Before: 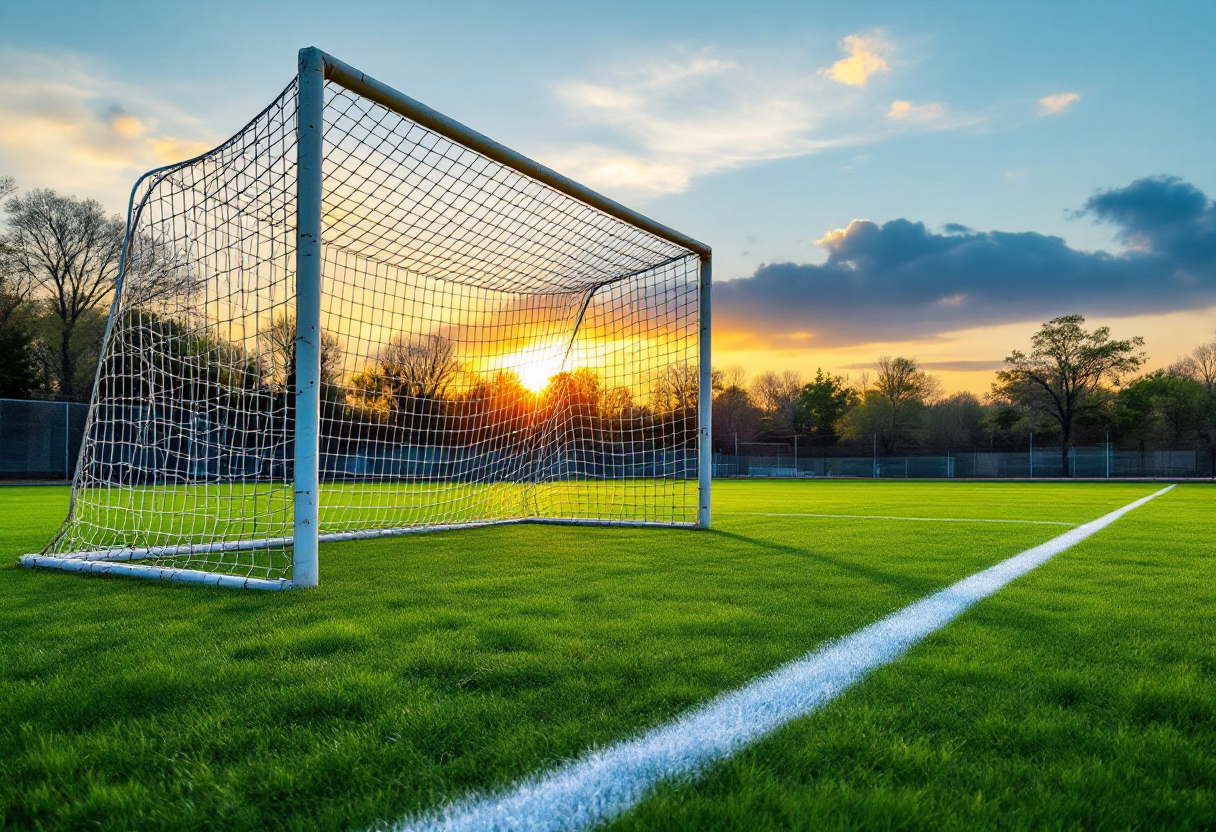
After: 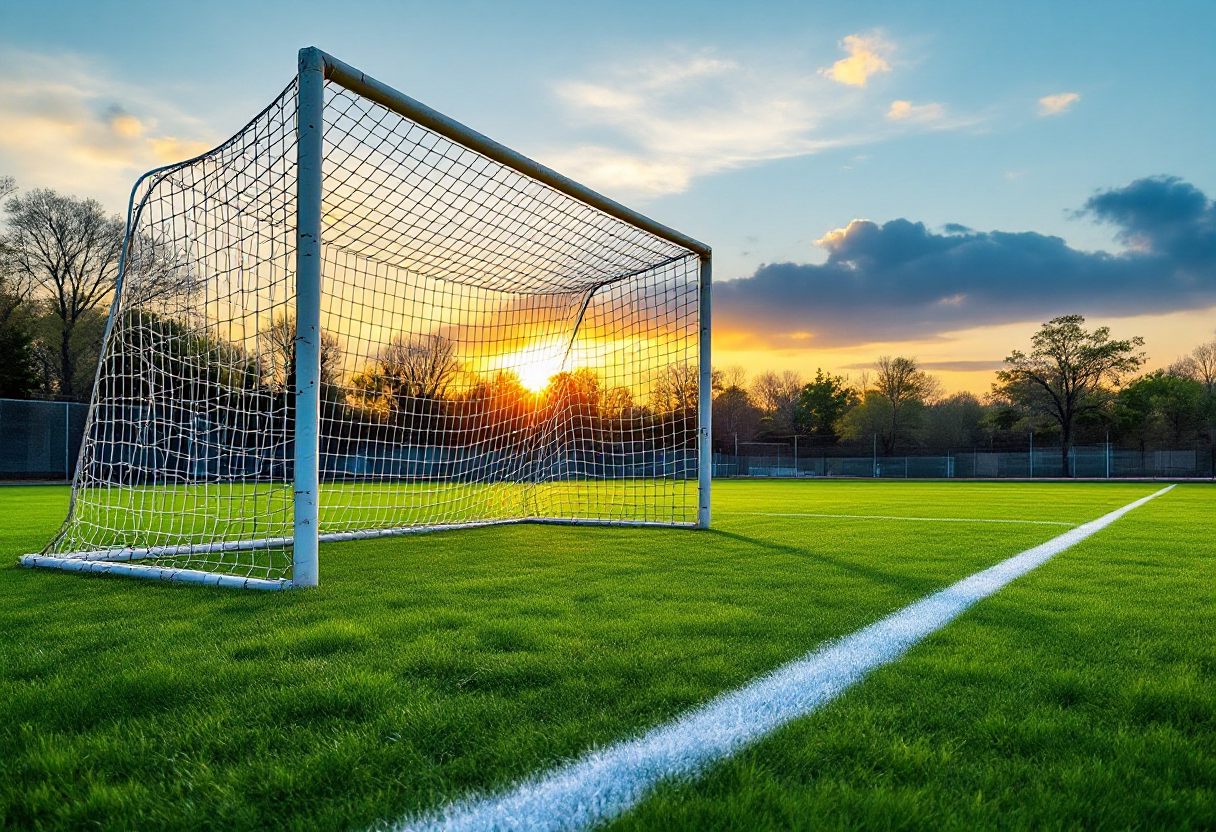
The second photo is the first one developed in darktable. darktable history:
sharpen: radius 1.247, amount 0.296, threshold 0.002
